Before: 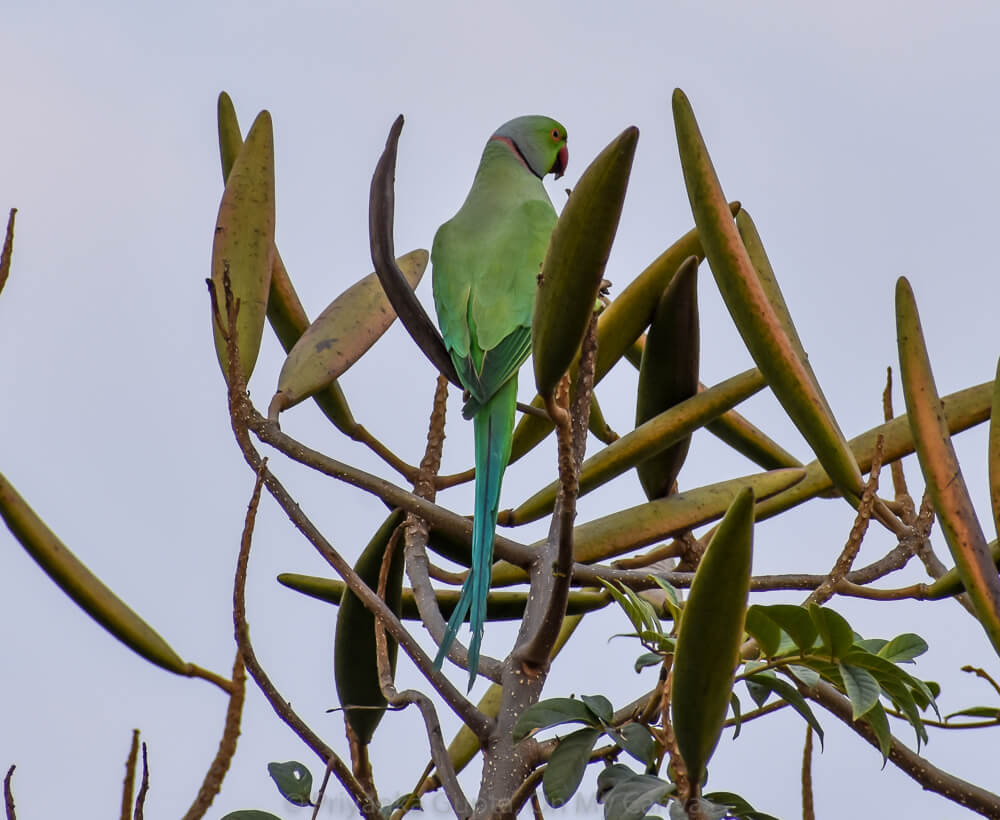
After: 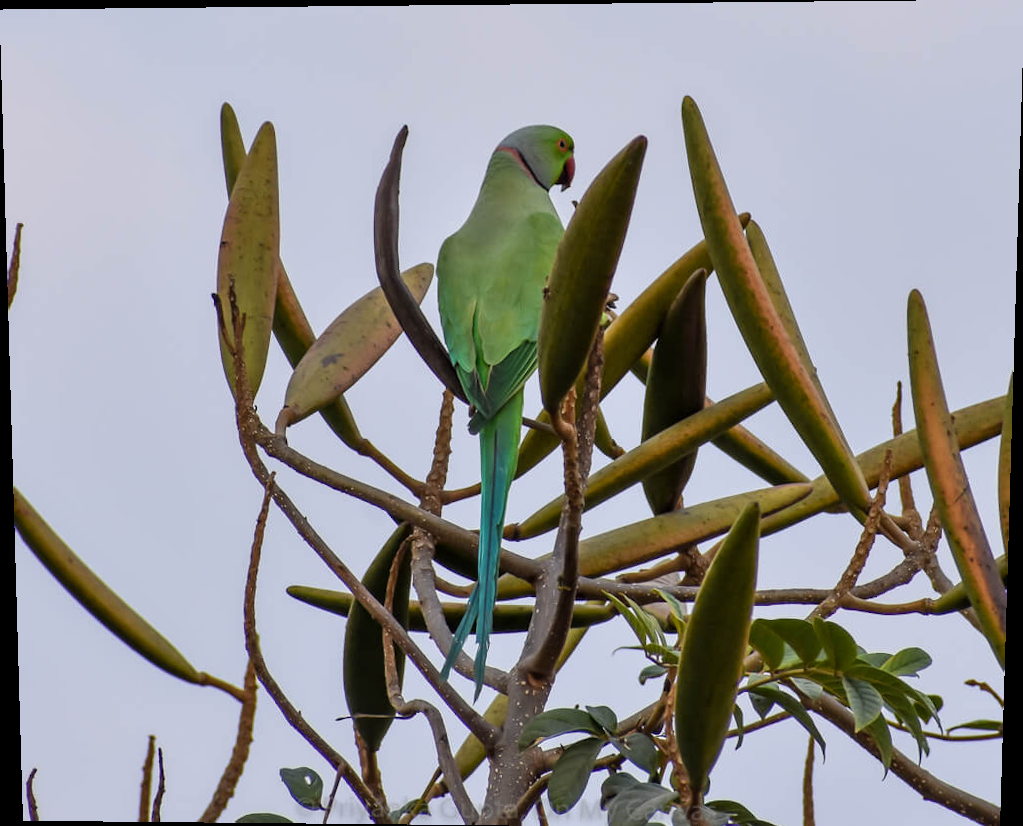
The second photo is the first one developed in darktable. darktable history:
rotate and perspective: lens shift (vertical) 0.048, lens shift (horizontal) -0.024, automatic cropping off
crop: top 0.05%, bottom 0.098%
